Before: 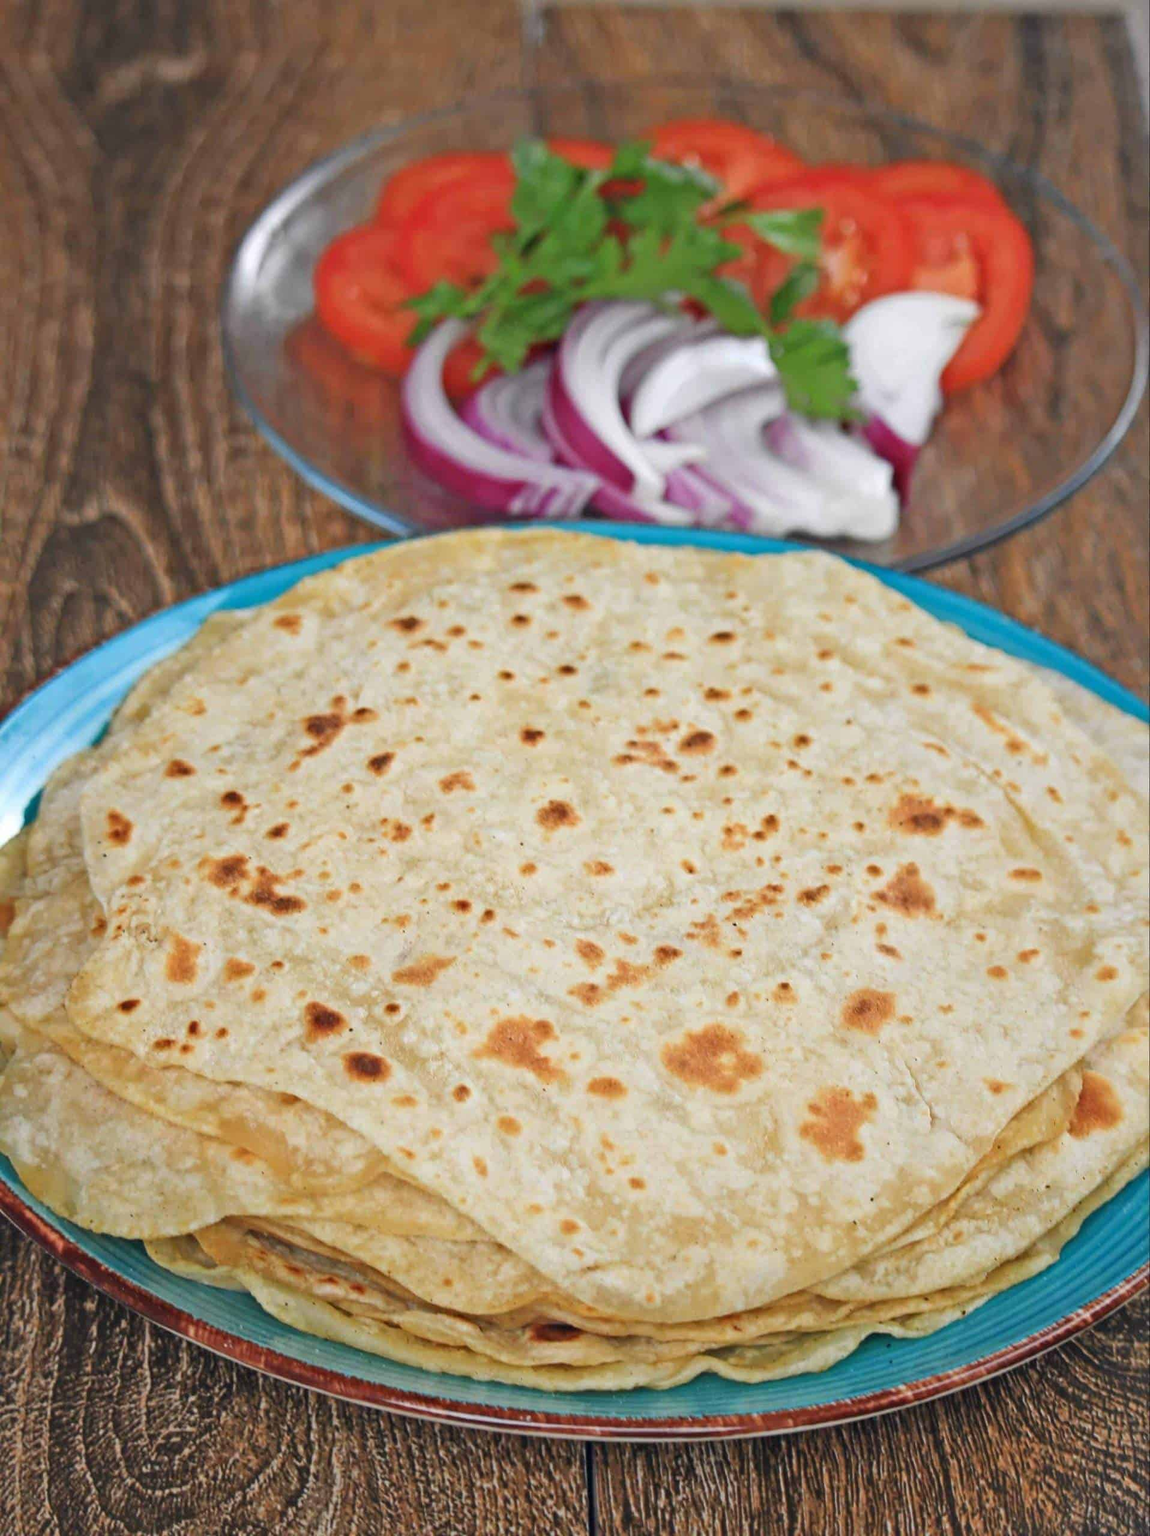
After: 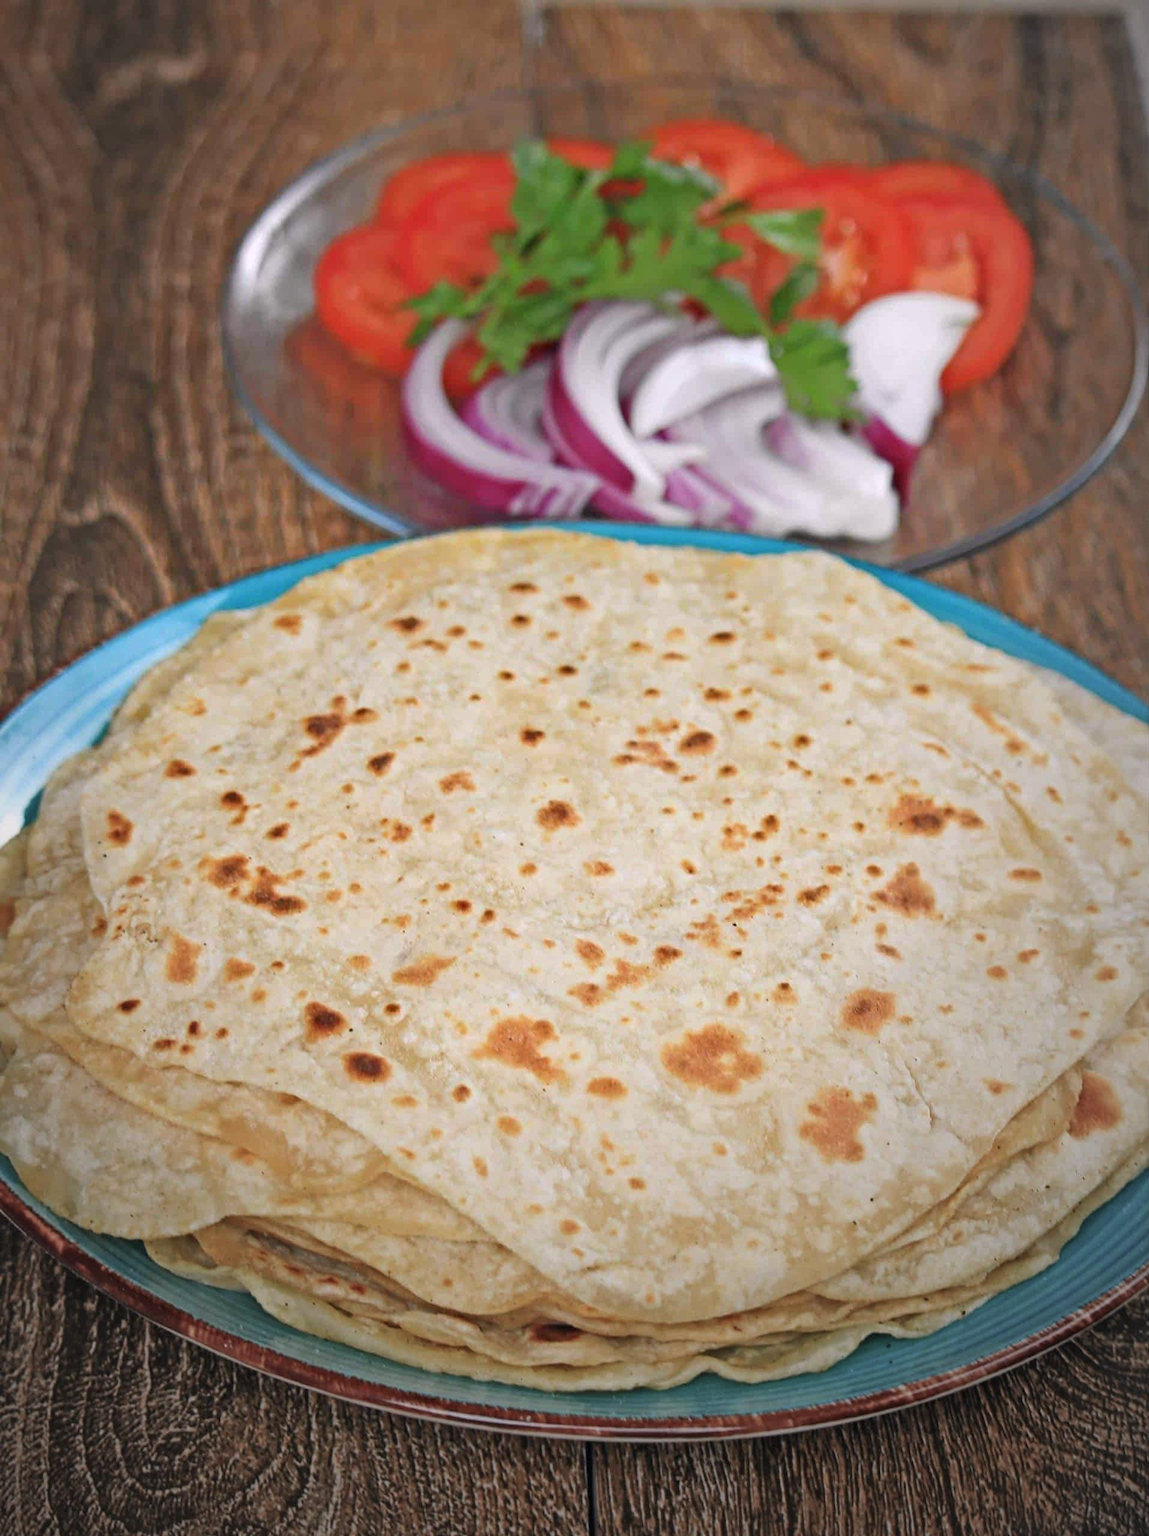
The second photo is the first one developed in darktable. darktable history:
color calibration: illuminant same as pipeline (D50), adaptation none (bypass)
vignetting: fall-off start 72.14%, fall-off radius 108.07%, brightness -0.713, saturation -0.488, center (-0.054, -0.359), width/height ratio 0.729
color correction: highlights a* 3.12, highlights b* -1.55, shadows a* -0.101, shadows b* 2.52, saturation 0.98
